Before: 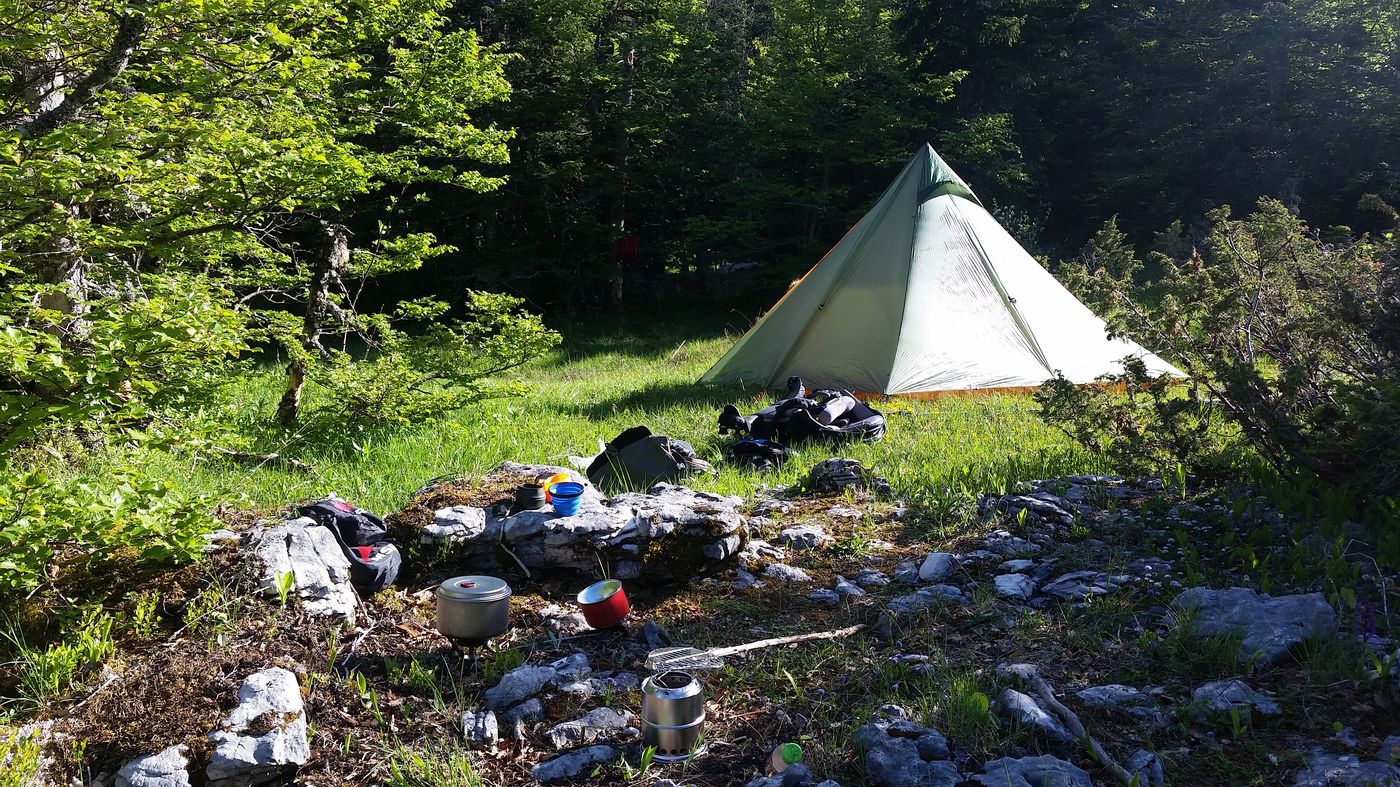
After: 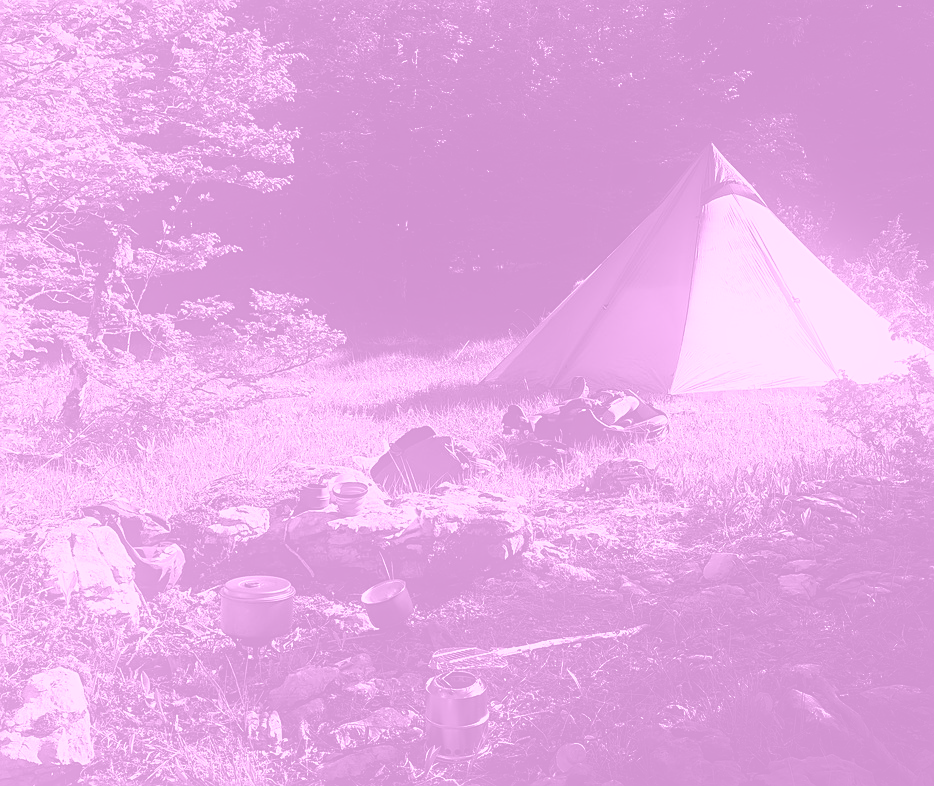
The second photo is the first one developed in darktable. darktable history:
shadows and highlights: shadows -90, highlights 90, soften with gaussian
color balance: lift [1.005, 0.99, 1.007, 1.01], gamma [1, 1.034, 1.032, 0.966], gain [0.873, 1.055, 1.067, 0.933]
crop and rotate: left 15.446%, right 17.836%
color correction: highlights a* 10.12, highlights b* 39.04, shadows a* 14.62, shadows b* 3.37
colorize: hue 331.2°, saturation 75%, source mix 30.28%, lightness 70.52%, version 1
sharpen: on, module defaults
bloom: size 9%, threshold 100%, strength 7%
